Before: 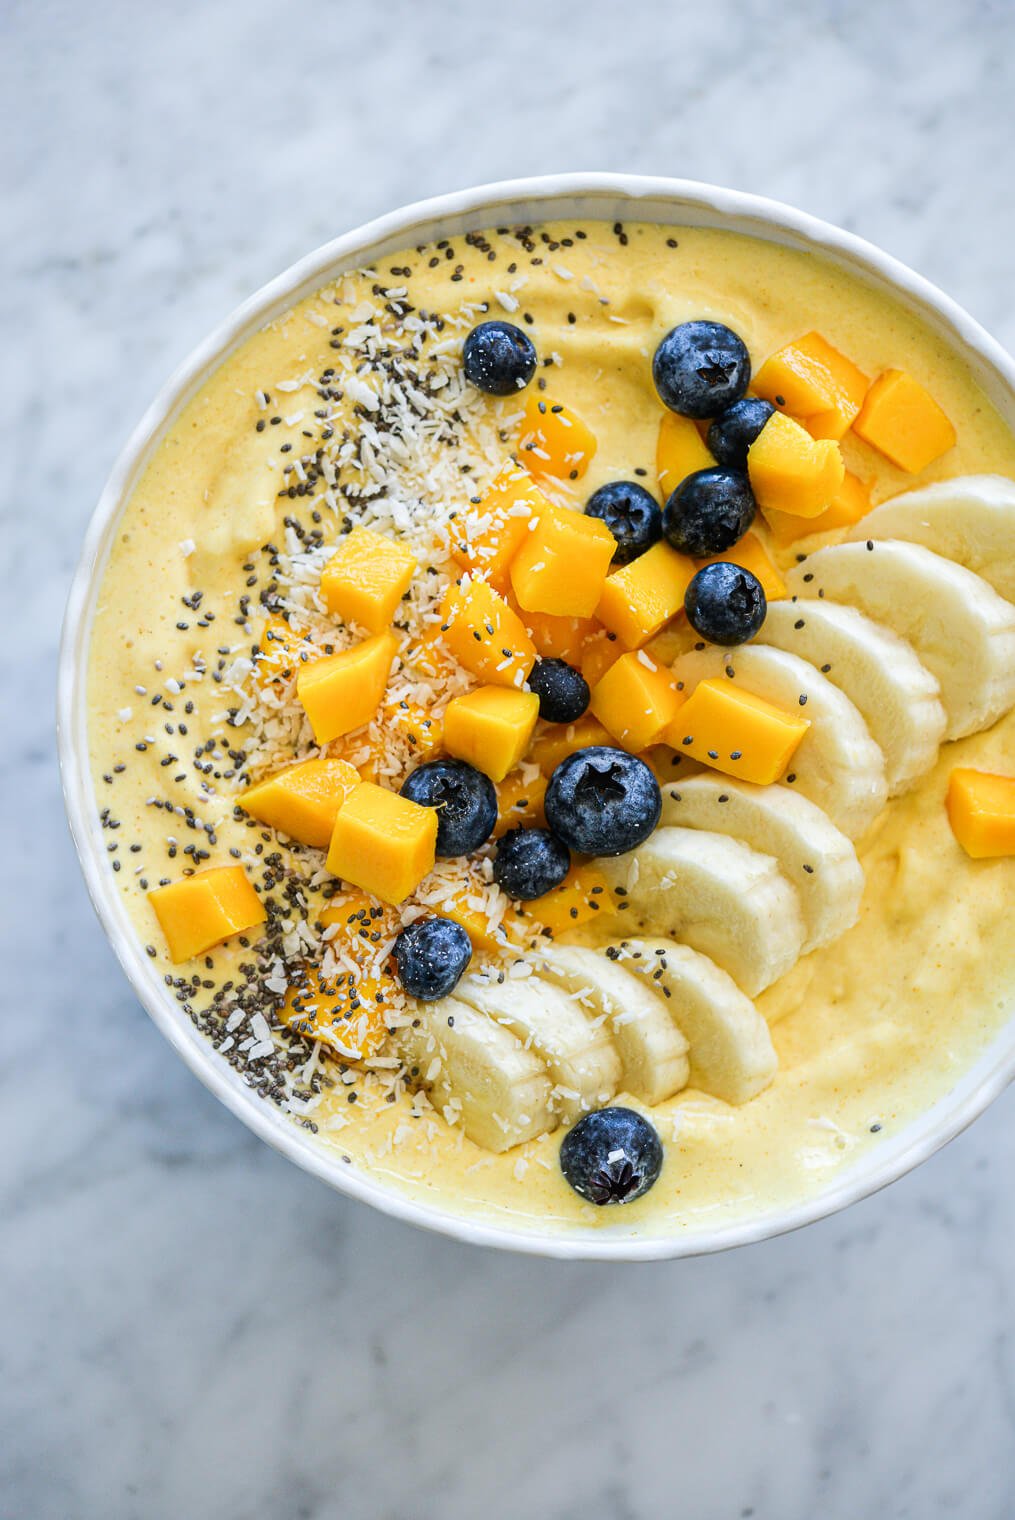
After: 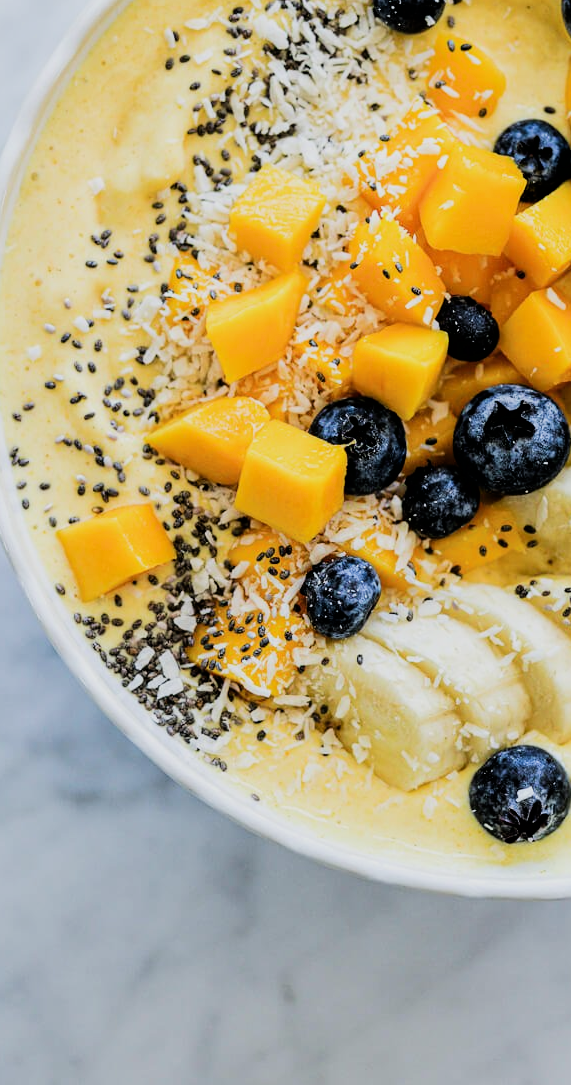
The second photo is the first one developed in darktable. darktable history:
filmic rgb: black relative exposure -5 EV, hardness 2.88, contrast 1.3, highlights saturation mix -30%
crop: left 8.966%, top 23.852%, right 34.699%, bottom 4.703%
